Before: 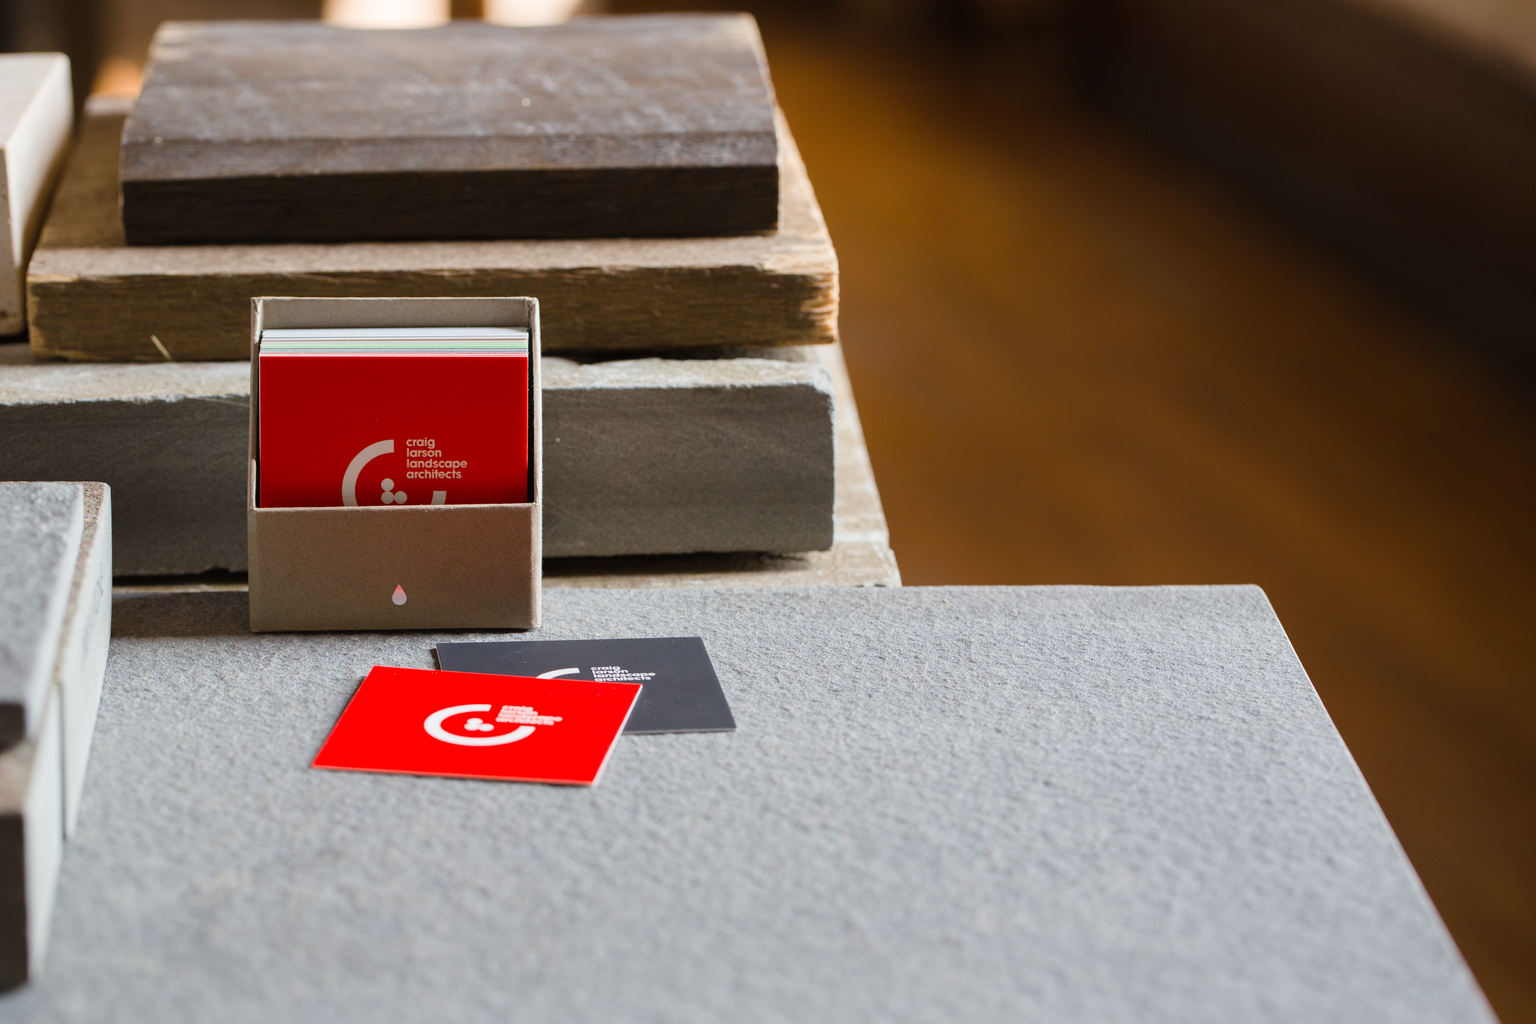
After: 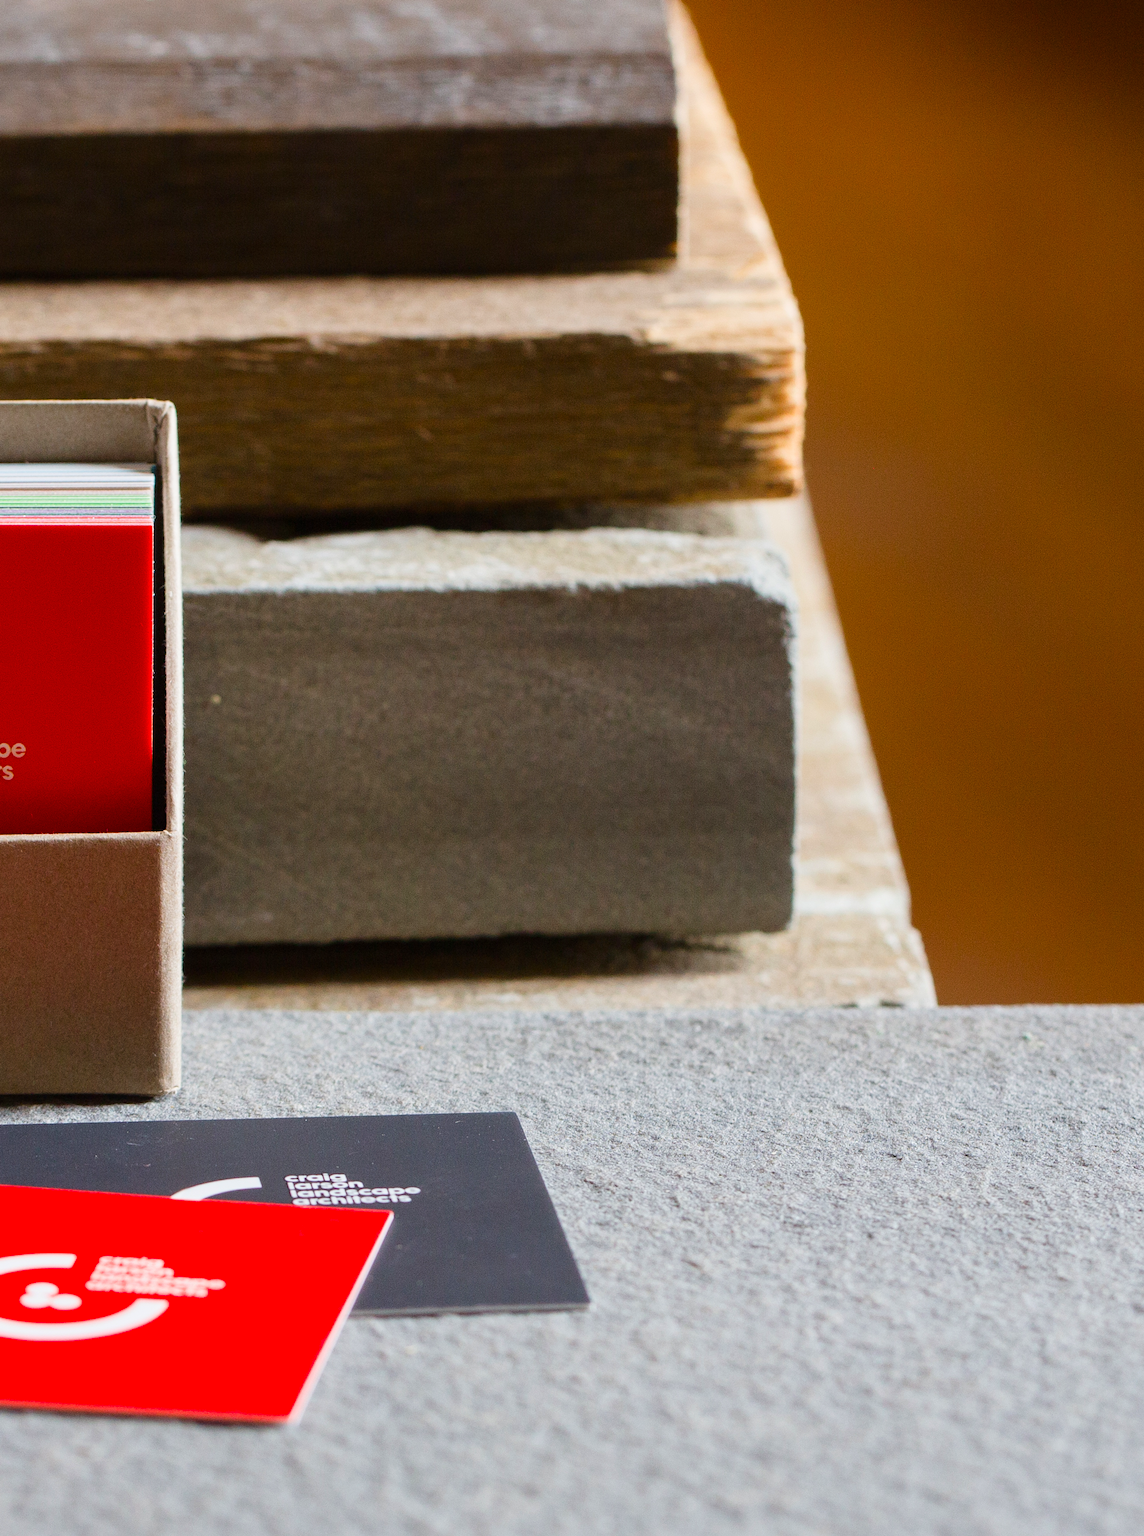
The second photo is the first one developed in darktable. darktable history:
crop and rotate: left 29.632%, top 10.398%, right 34.801%, bottom 18.037%
contrast brightness saturation: contrast 0.087, saturation 0.279
